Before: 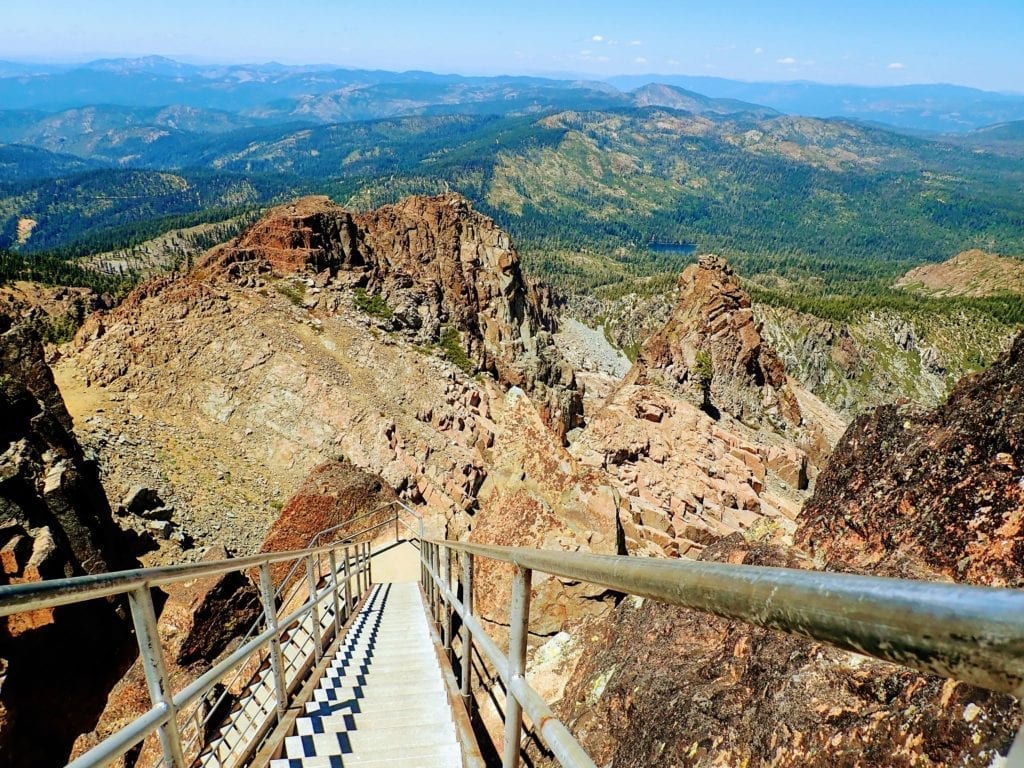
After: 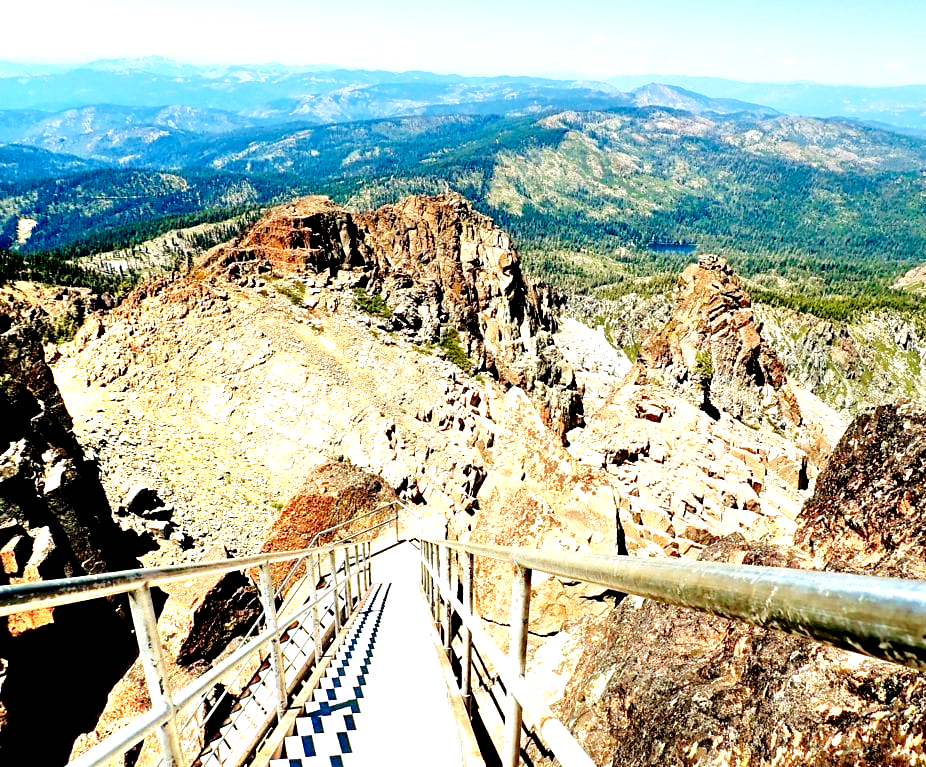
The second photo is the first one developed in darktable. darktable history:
local contrast: highlights 223%, shadows 142%, detail 139%, midtone range 0.252
base curve: curves: ch0 [(0, 0) (0.028, 0.03) (0.121, 0.232) (0.46, 0.748) (0.859, 0.968) (1, 1)], preserve colors none
color correction: highlights b* -0.044, saturation 1.07
crop: right 9.482%, bottom 0.034%
